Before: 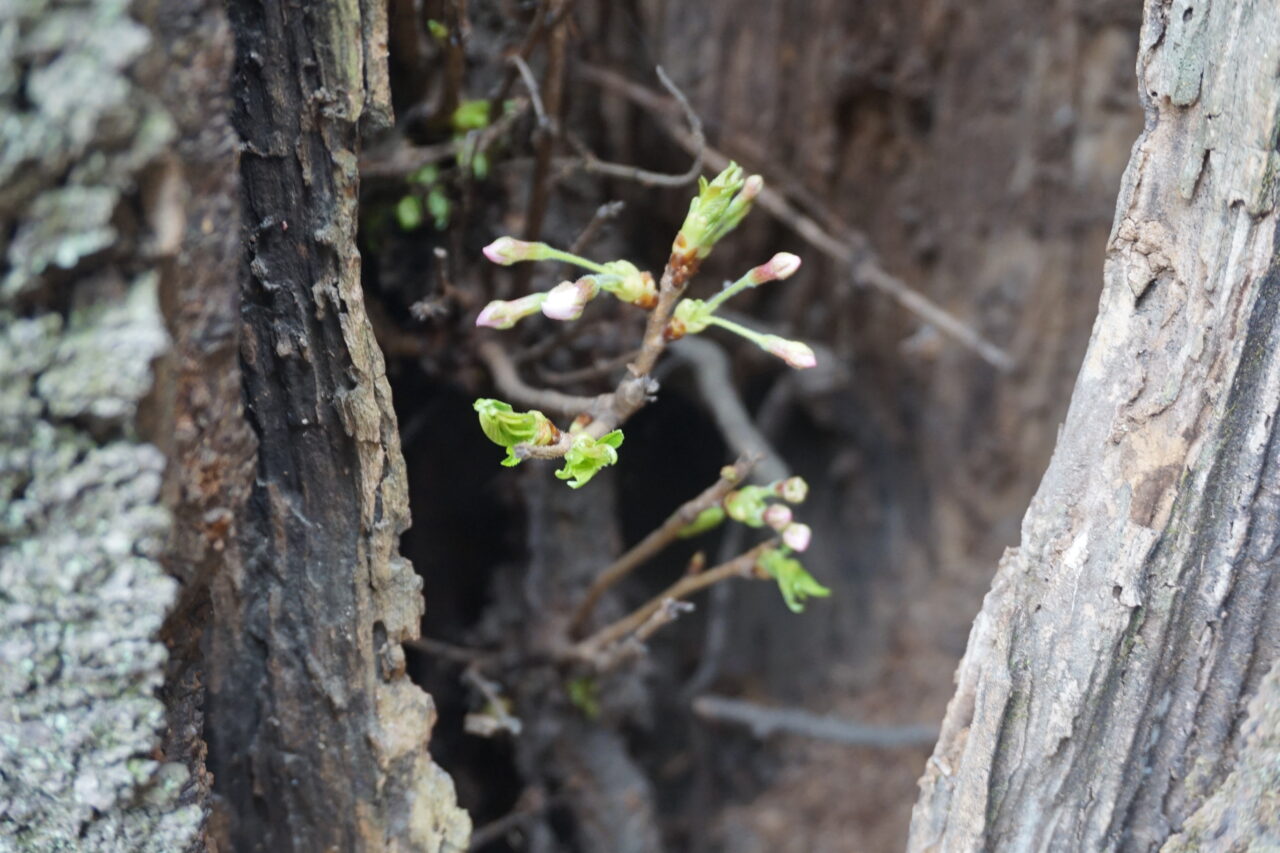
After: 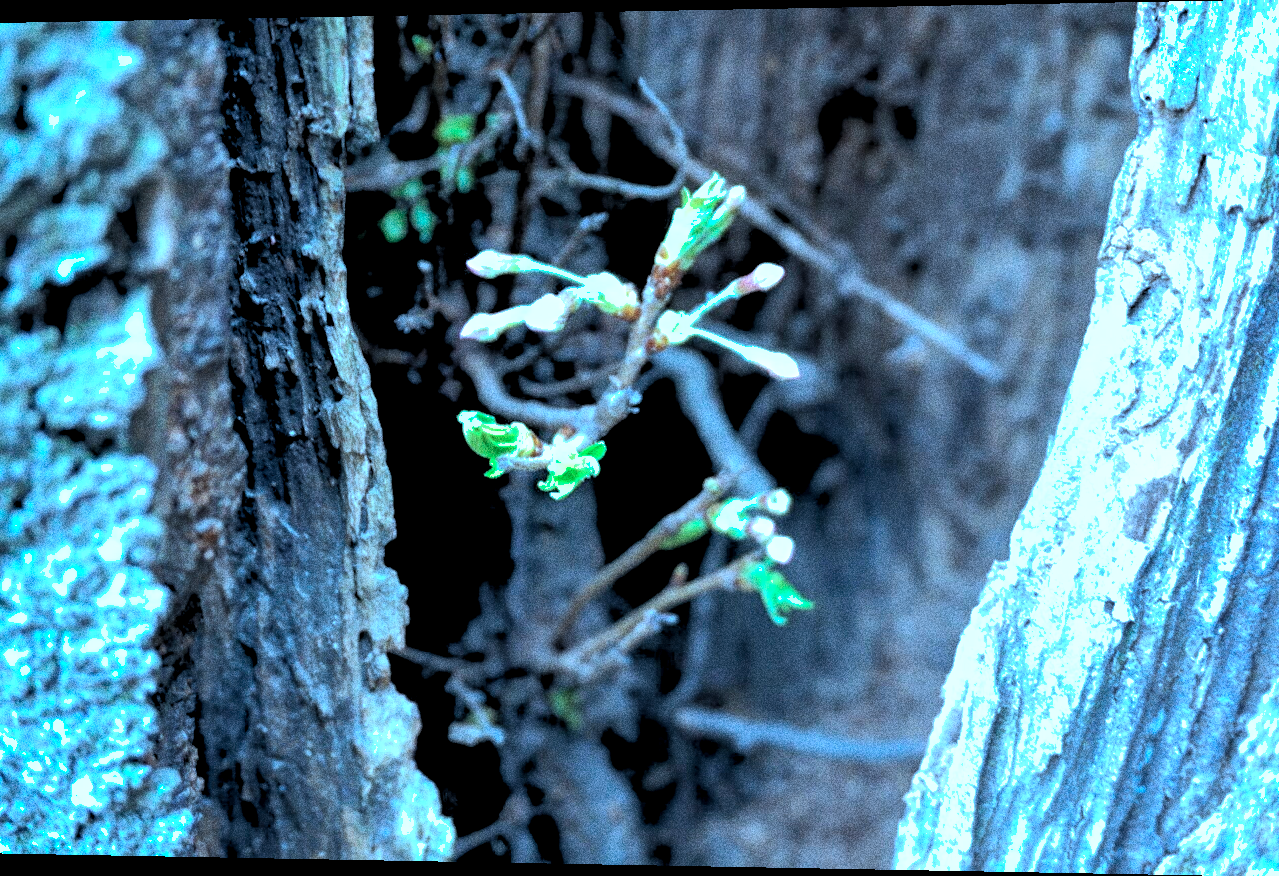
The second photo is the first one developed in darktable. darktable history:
grain: coarseness 10.62 ISO, strength 55.56%
color calibration: illuminant custom, x 0.432, y 0.395, temperature 3098 K
shadows and highlights: on, module defaults
local contrast: highlights 100%, shadows 100%, detail 131%, midtone range 0.2
tone equalizer: -8 EV -0.75 EV, -7 EV -0.7 EV, -6 EV -0.6 EV, -5 EV -0.4 EV, -3 EV 0.4 EV, -2 EV 0.6 EV, -1 EV 0.7 EV, +0 EV 0.75 EV, edges refinement/feathering 500, mask exposure compensation -1.57 EV, preserve details no
rotate and perspective: lens shift (horizontal) -0.055, automatic cropping off
rgb levels: levels [[0.013, 0.434, 0.89], [0, 0.5, 1], [0, 0.5, 1]]
